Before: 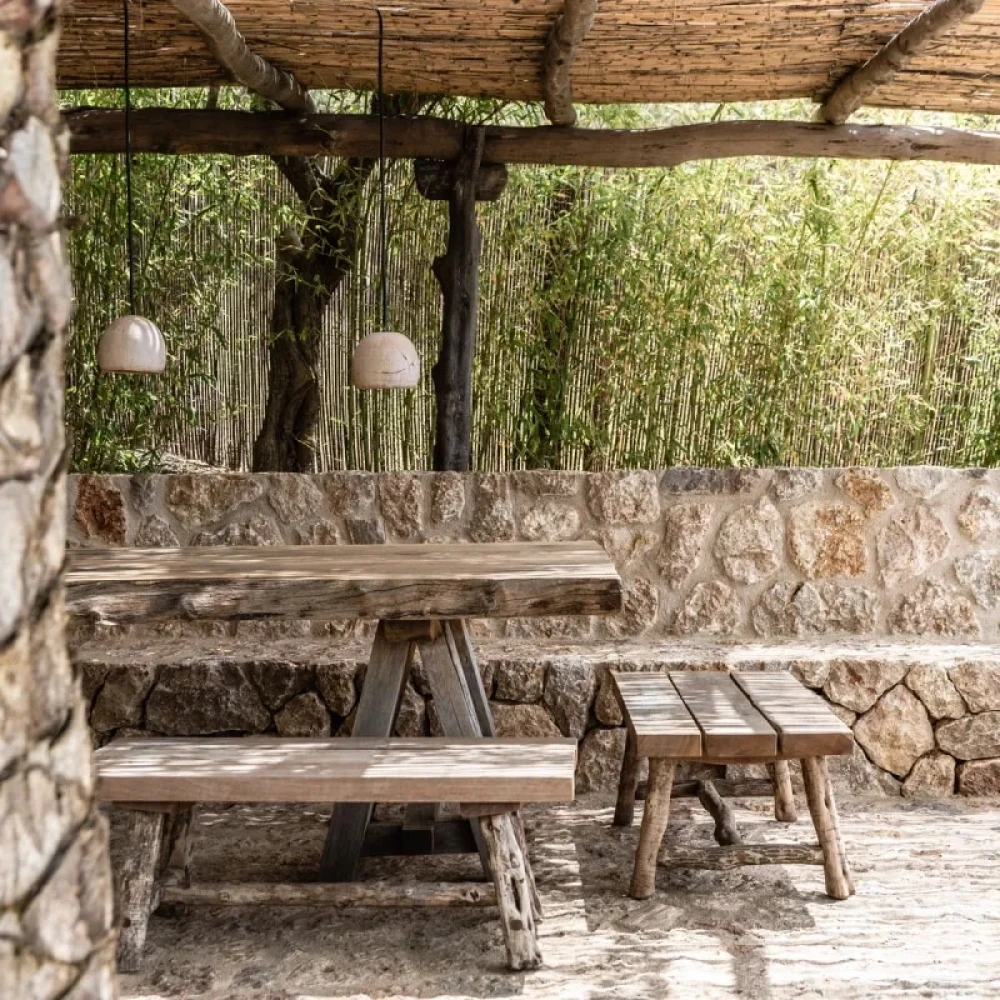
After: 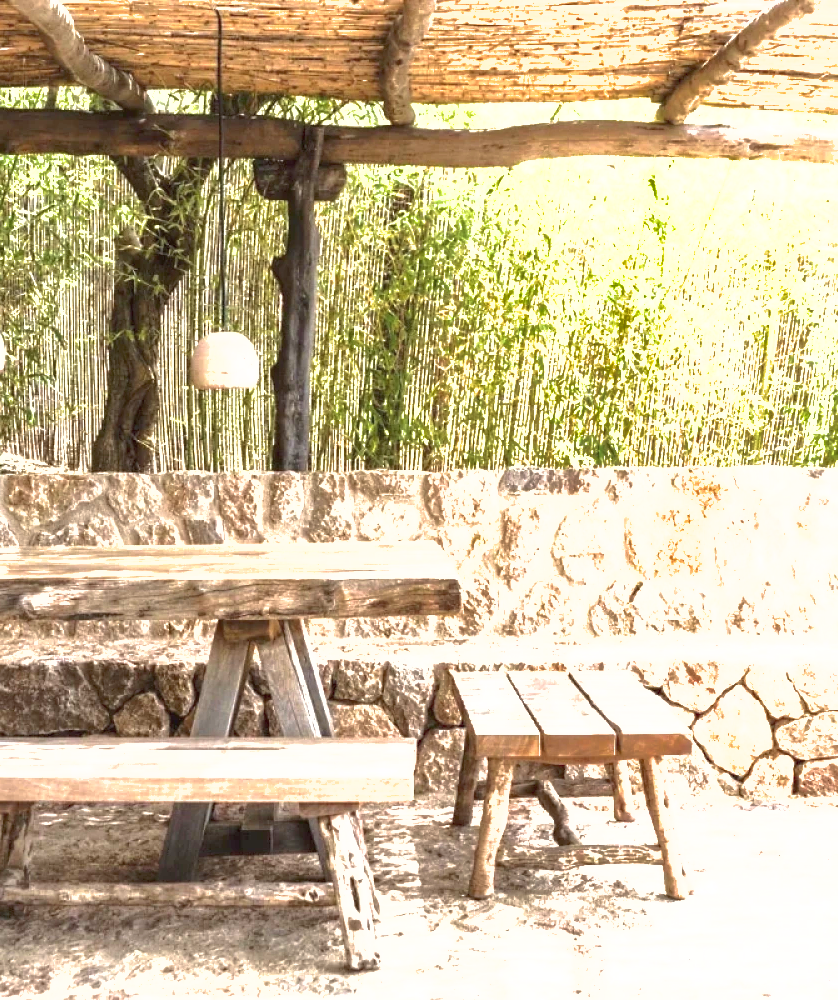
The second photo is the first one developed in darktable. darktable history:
crop: left 16.145%
exposure: black level correction 0, exposure 2 EV, compensate highlight preservation false
color zones: curves: ch0 [(0, 0.613) (0.01, 0.613) (0.245, 0.448) (0.498, 0.529) (0.642, 0.665) (0.879, 0.777) (0.99, 0.613)]; ch1 [(0, 0) (0.143, 0) (0.286, 0) (0.429, 0) (0.571, 0) (0.714, 0) (0.857, 0)], mix -93.41%
shadows and highlights: on, module defaults
